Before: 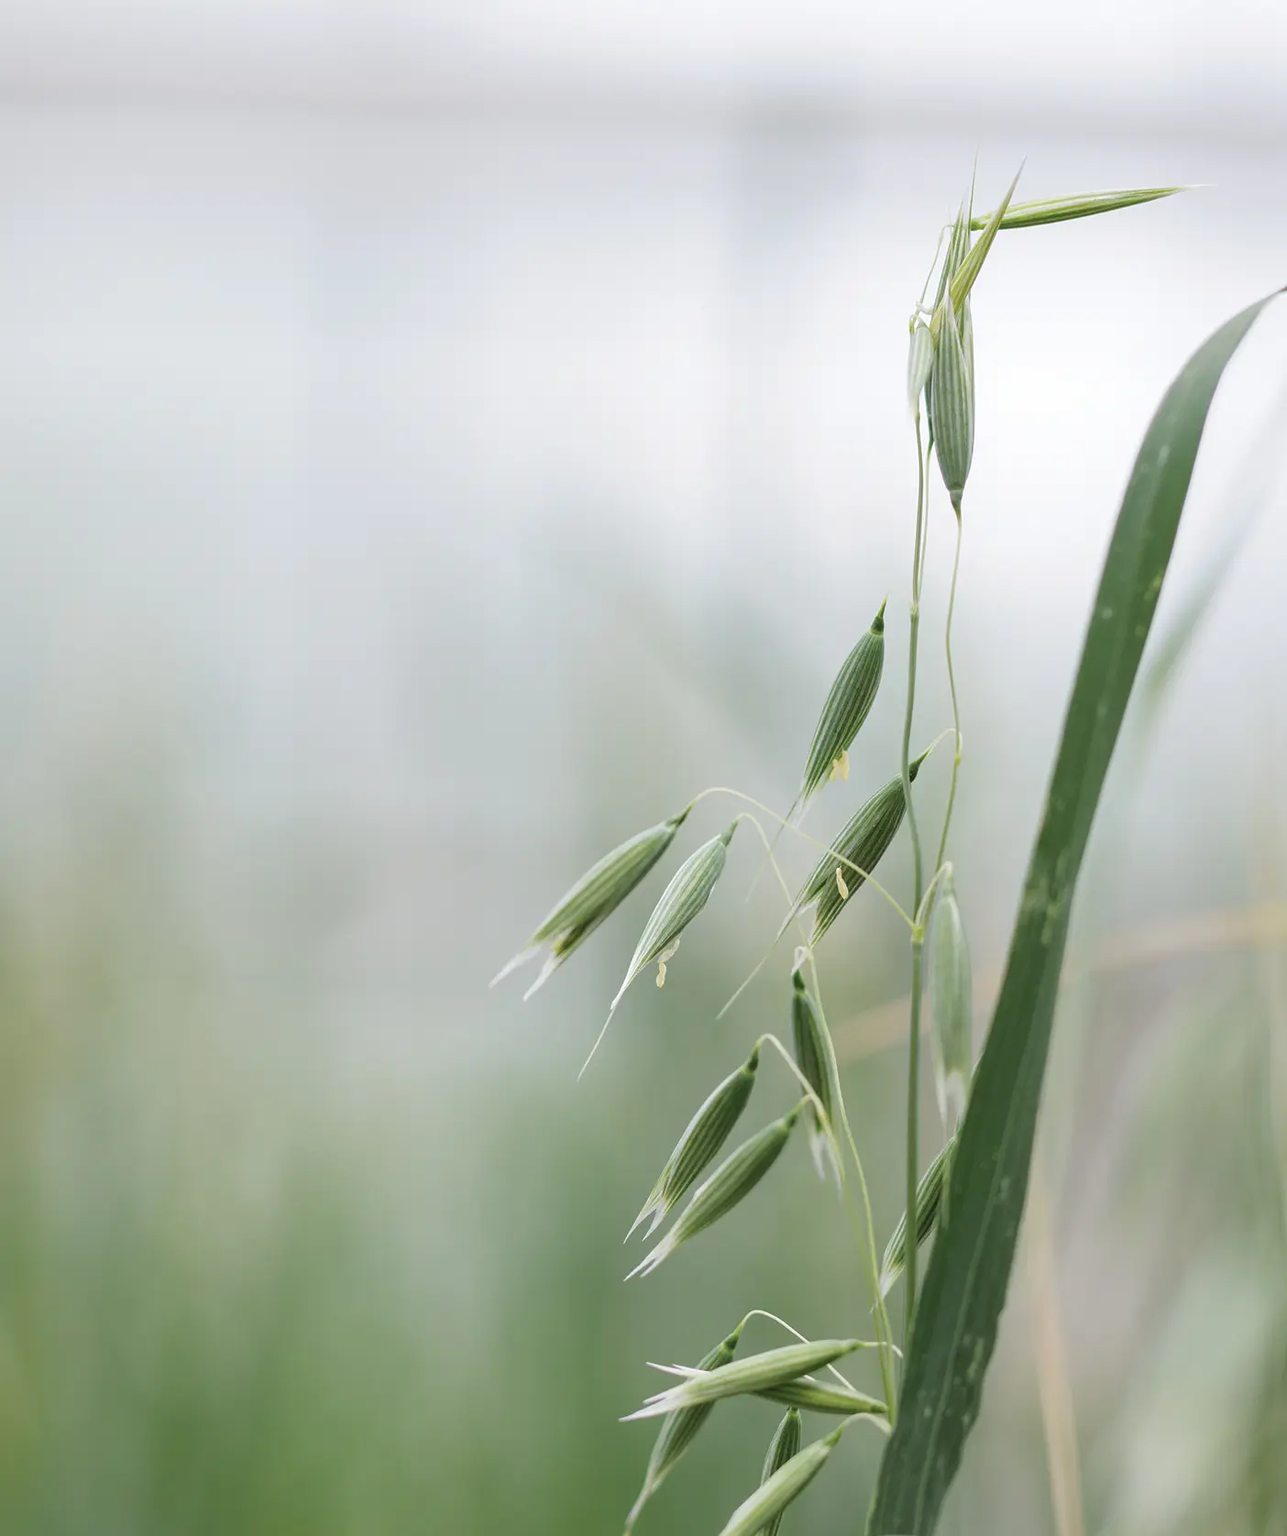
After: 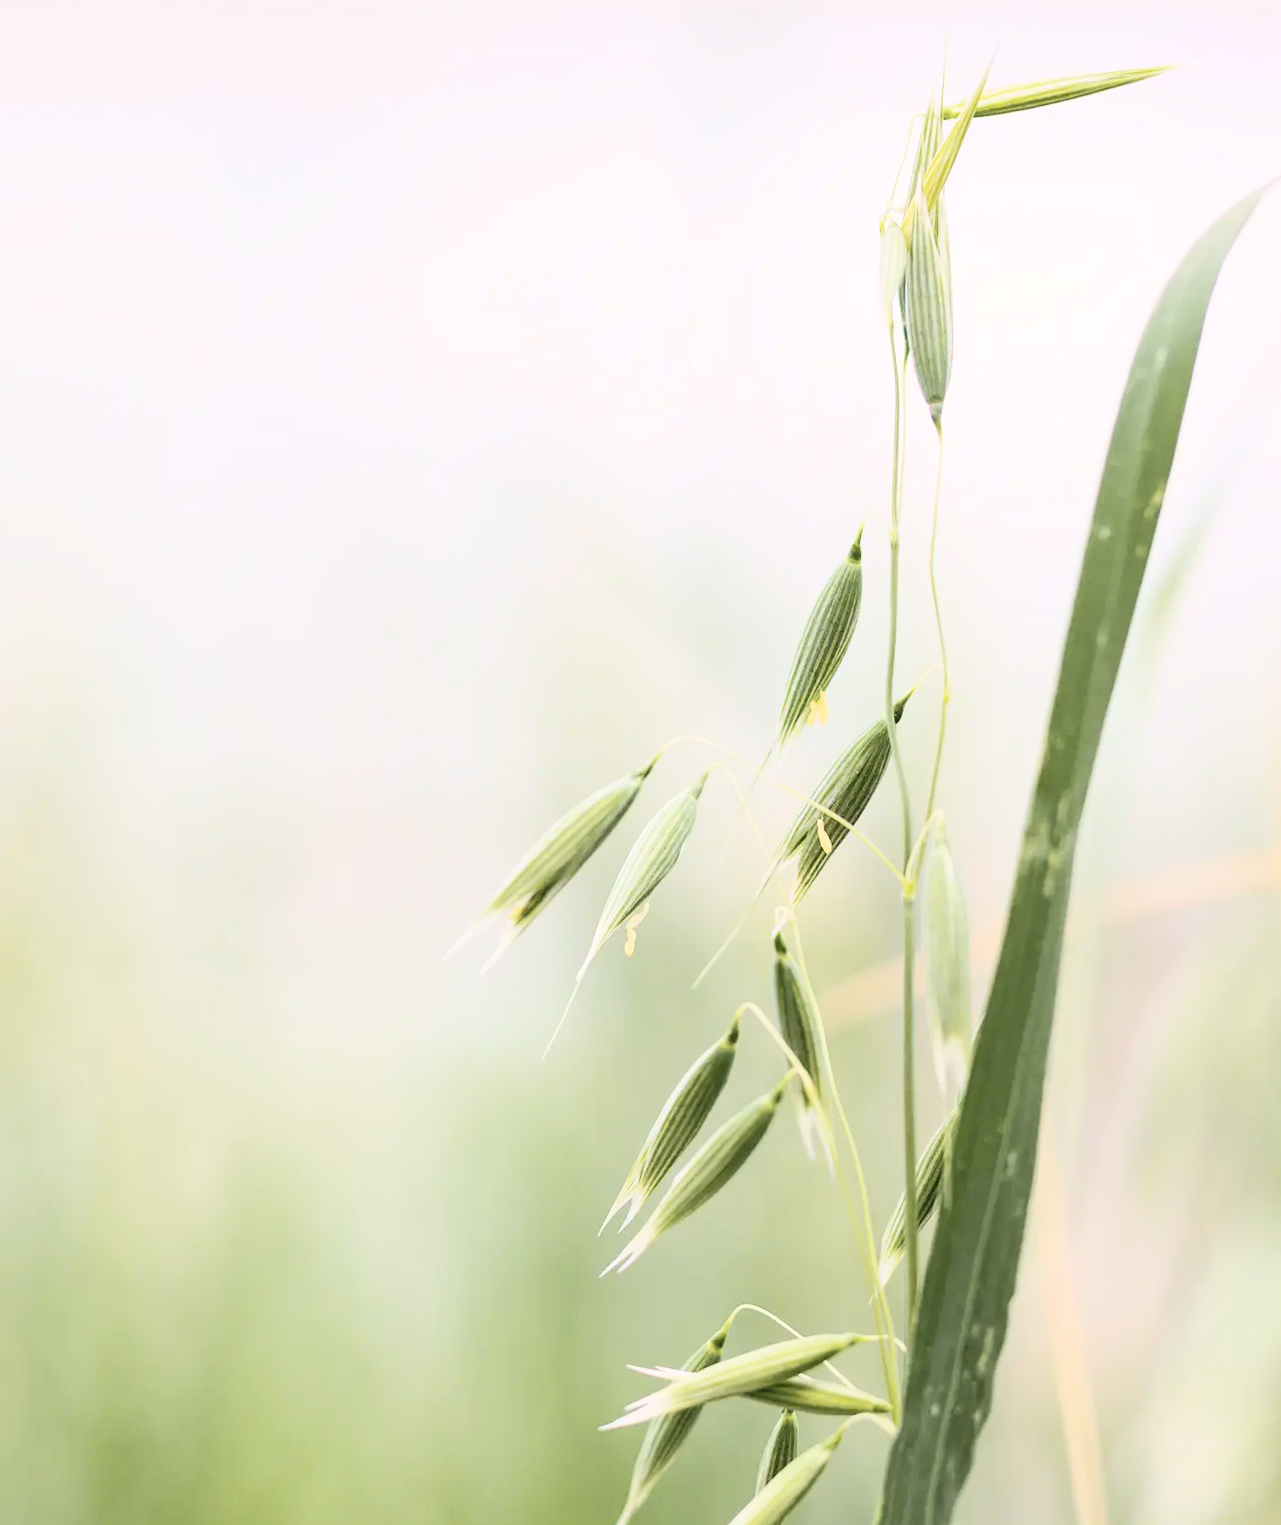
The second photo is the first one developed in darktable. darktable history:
color zones: curves: ch0 [(0.254, 0.492) (0.724, 0.62)]; ch1 [(0.25, 0.528) (0.719, 0.796)]; ch2 [(0, 0.472) (0.25, 0.5) (0.73, 0.184)]
crop and rotate: angle 1.74°, left 5.486%, top 5.714%
tone curve: curves: ch0 [(0, 0) (0.003, 0.003) (0.011, 0.013) (0.025, 0.028) (0.044, 0.05) (0.069, 0.078) (0.1, 0.113) (0.136, 0.153) (0.177, 0.2) (0.224, 0.271) (0.277, 0.374) (0.335, 0.47) (0.399, 0.574) (0.468, 0.688) (0.543, 0.79) (0.623, 0.859) (0.709, 0.919) (0.801, 0.957) (0.898, 0.978) (1, 1)], color space Lab, independent channels, preserve colors none
color correction: highlights a* 3.26, highlights b* 1.86, saturation 1.2
